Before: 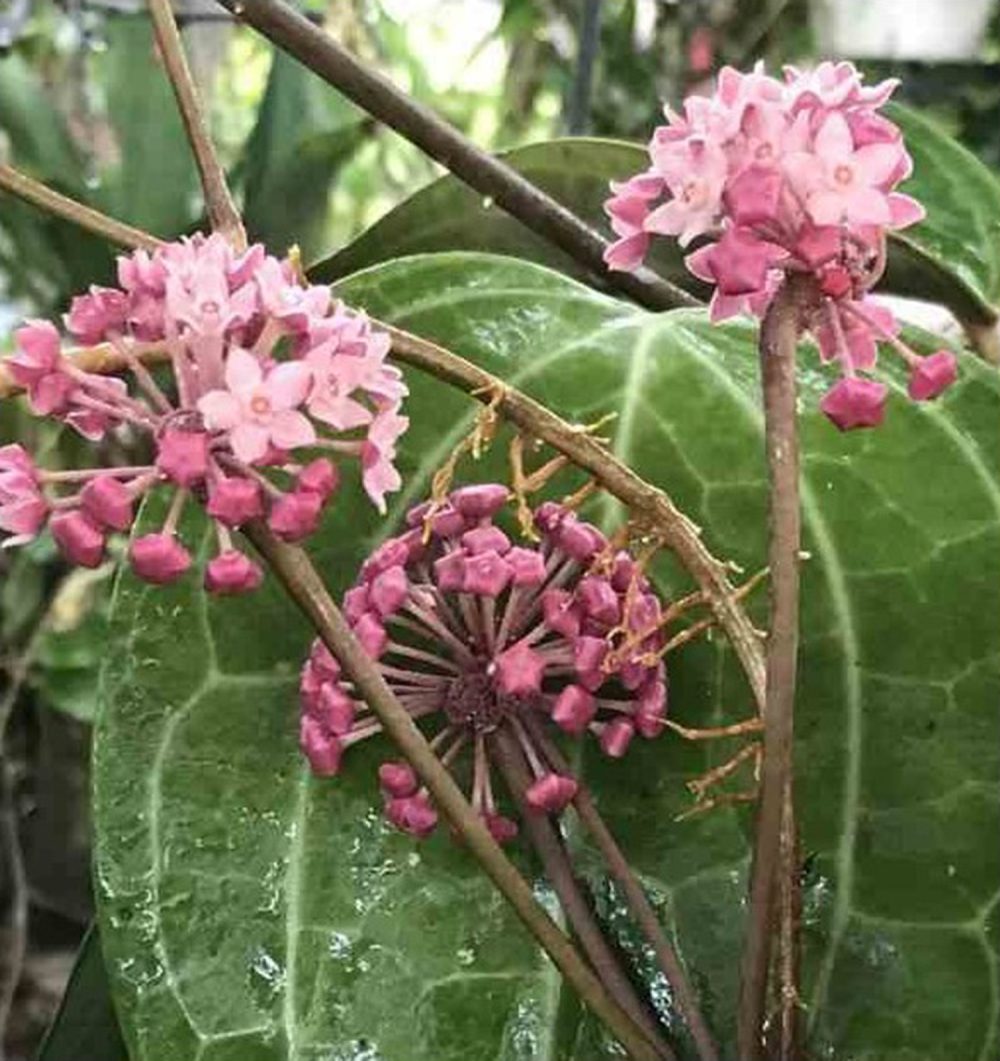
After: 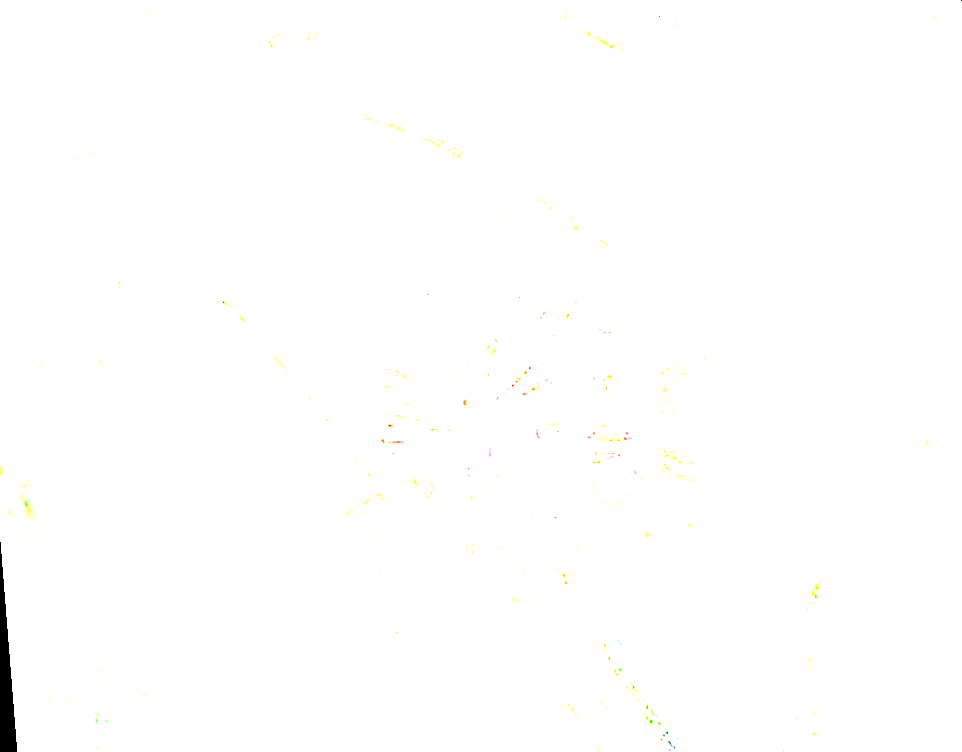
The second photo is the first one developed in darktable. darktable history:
rotate and perspective: rotation -4.57°, crop left 0.054, crop right 0.944, crop top 0.087, crop bottom 0.914
crop and rotate: top 19.998%
contrast brightness saturation: saturation -0.1
exposure: exposure 8 EV, compensate highlight preservation false
